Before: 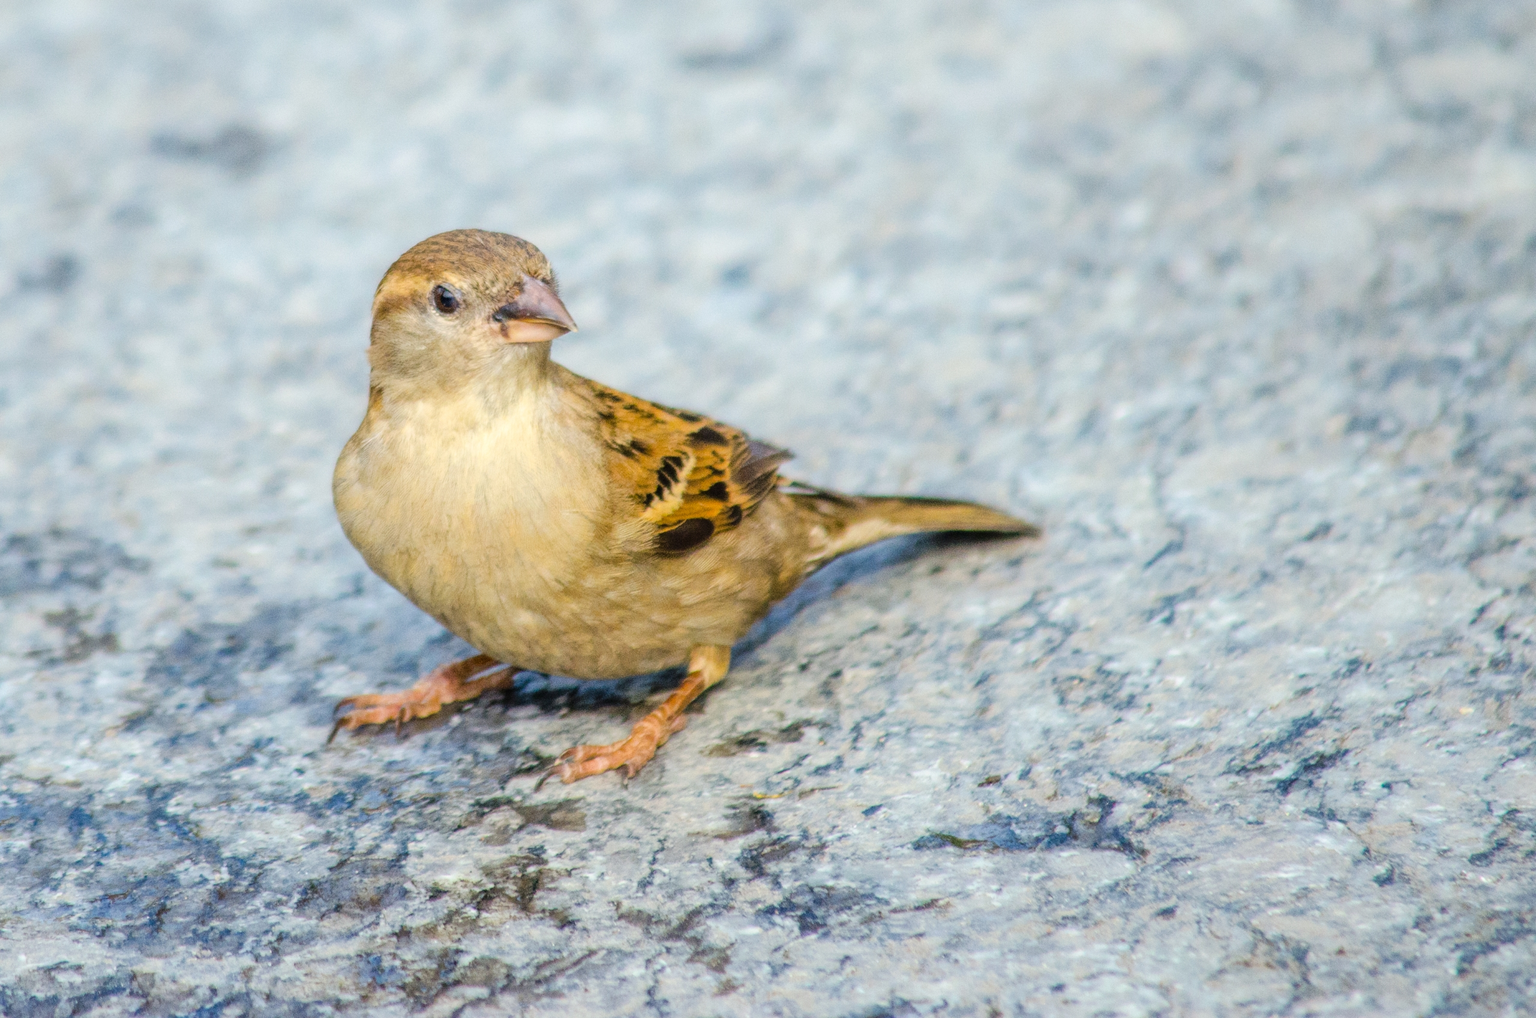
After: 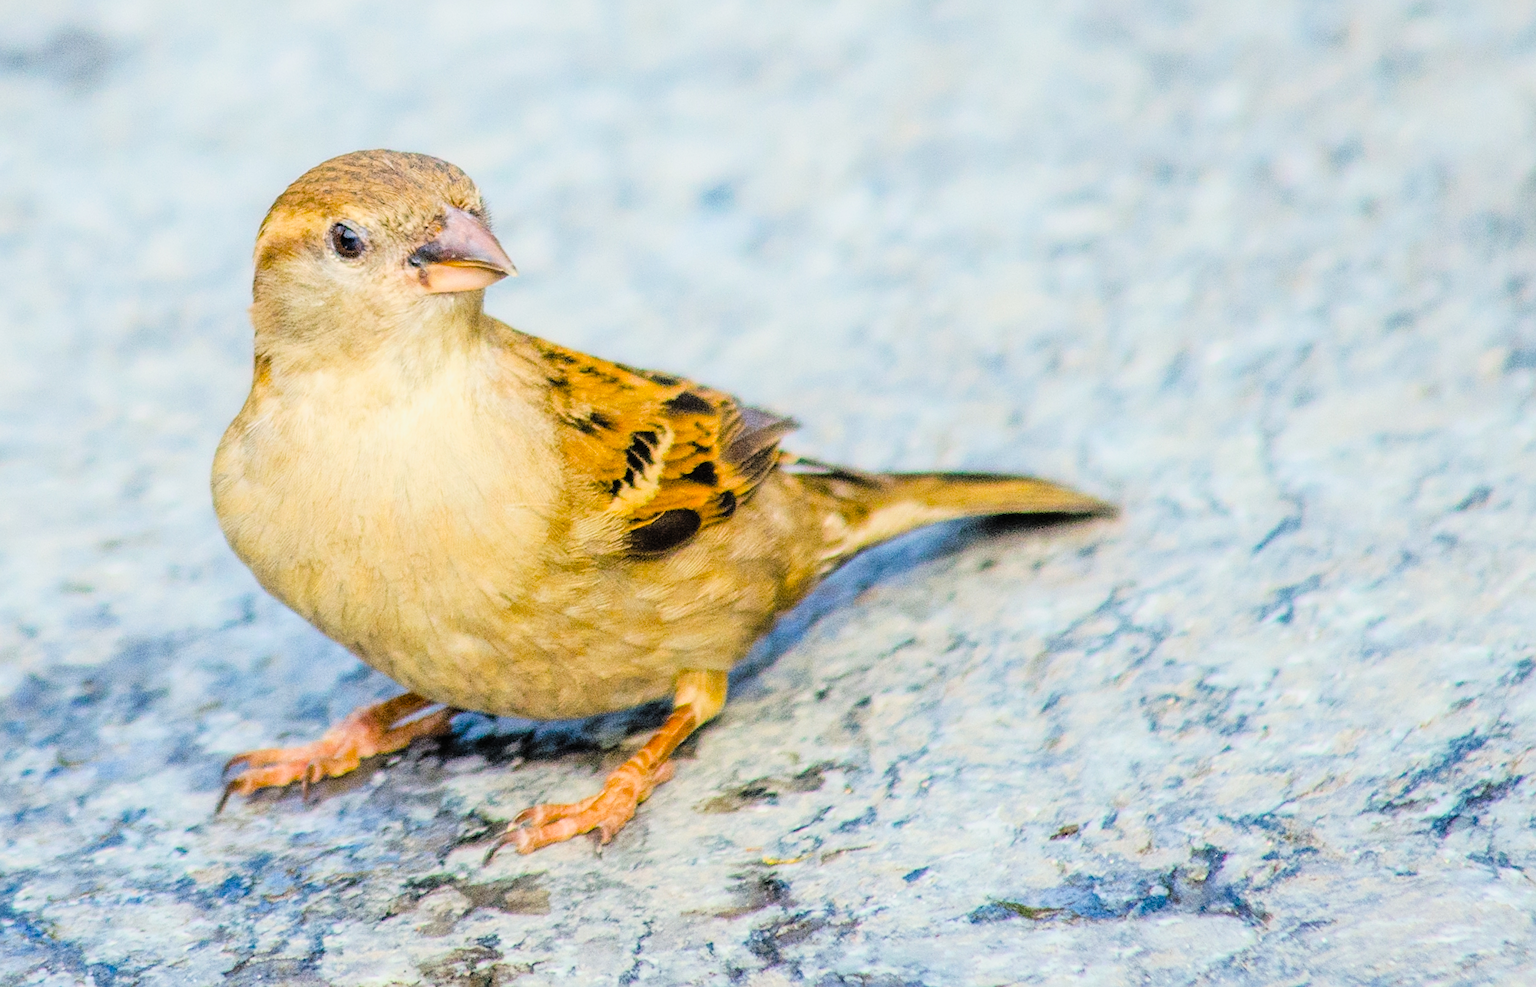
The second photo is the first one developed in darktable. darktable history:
exposure: black level correction -0.005, exposure 0.622 EV, compensate highlight preservation false
sharpen: on, module defaults
crop and rotate: left 10.071%, top 10.071%, right 10.02%, bottom 10.02%
rotate and perspective: rotation -2°, crop left 0.022, crop right 0.978, crop top 0.049, crop bottom 0.951
filmic rgb: black relative exposure -7.75 EV, white relative exposure 4.4 EV, threshold 3 EV, target black luminance 0%, hardness 3.76, latitude 50.51%, contrast 1.074, highlights saturation mix 10%, shadows ↔ highlights balance -0.22%, color science v4 (2020), enable highlight reconstruction true
